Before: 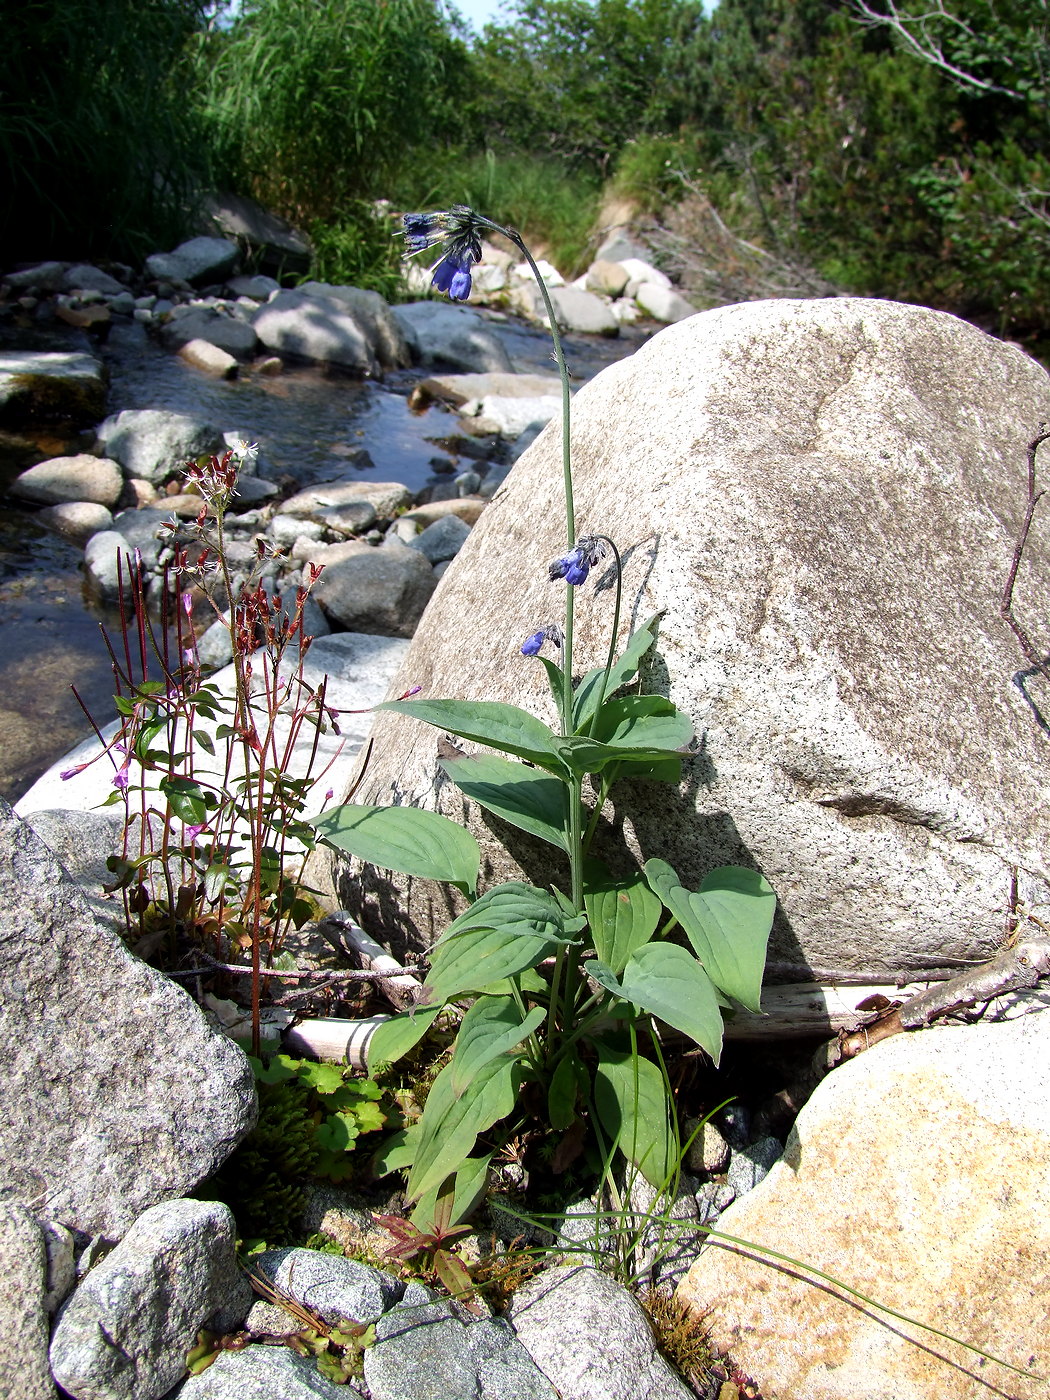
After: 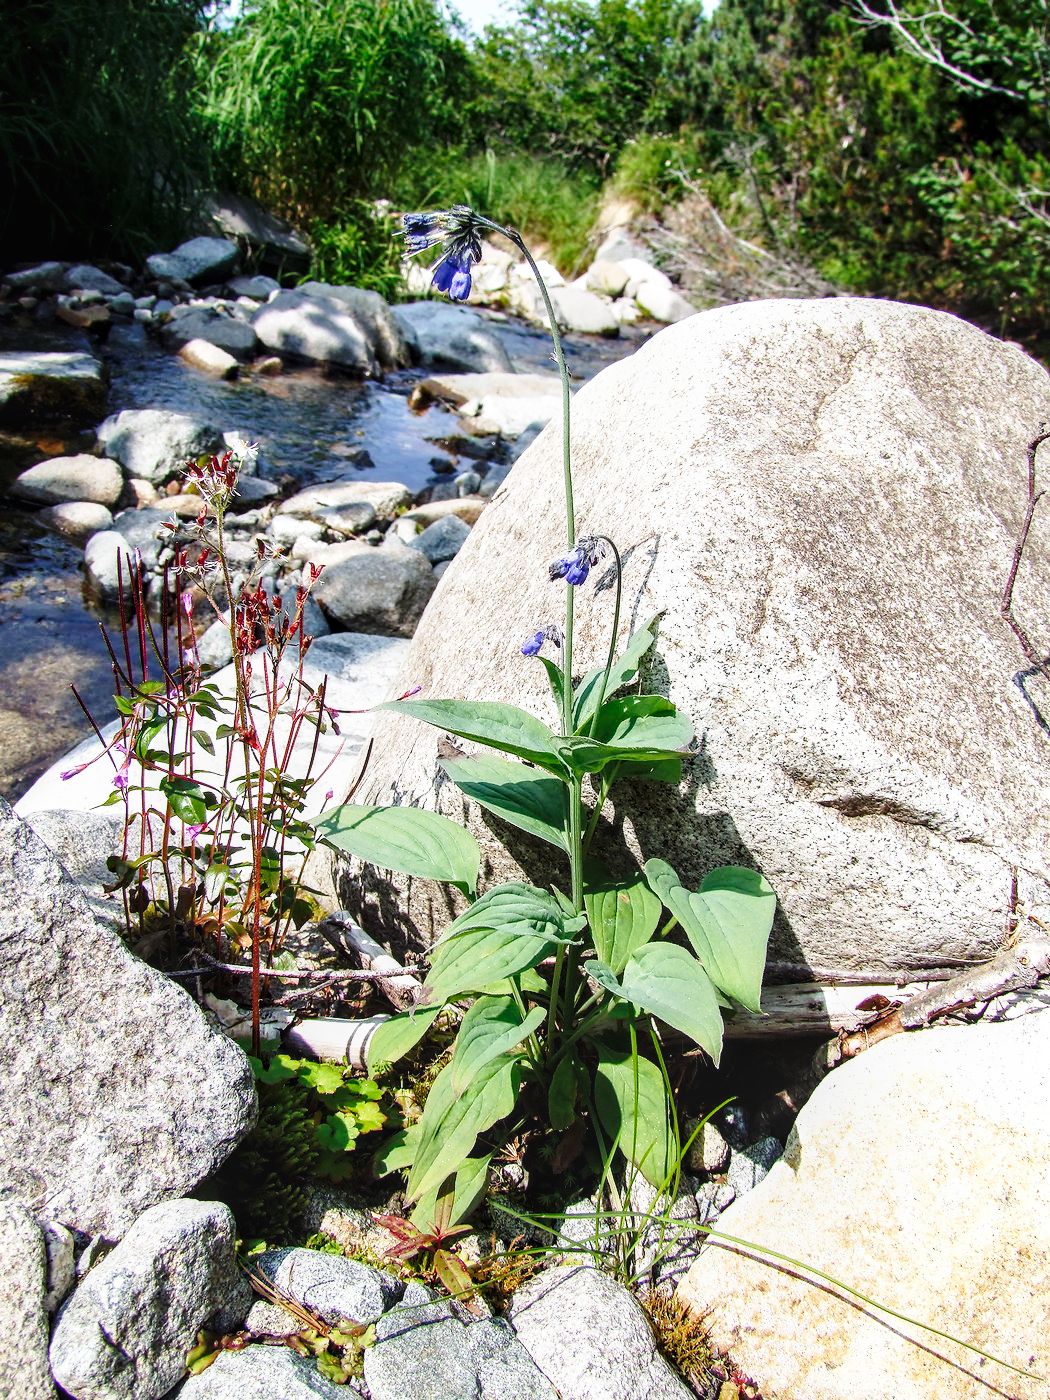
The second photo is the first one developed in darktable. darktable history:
base curve: curves: ch0 [(0, 0) (0.028, 0.03) (0.121, 0.232) (0.46, 0.748) (0.859, 0.968) (1, 1)], preserve colors none
local contrast: on, module defaults
